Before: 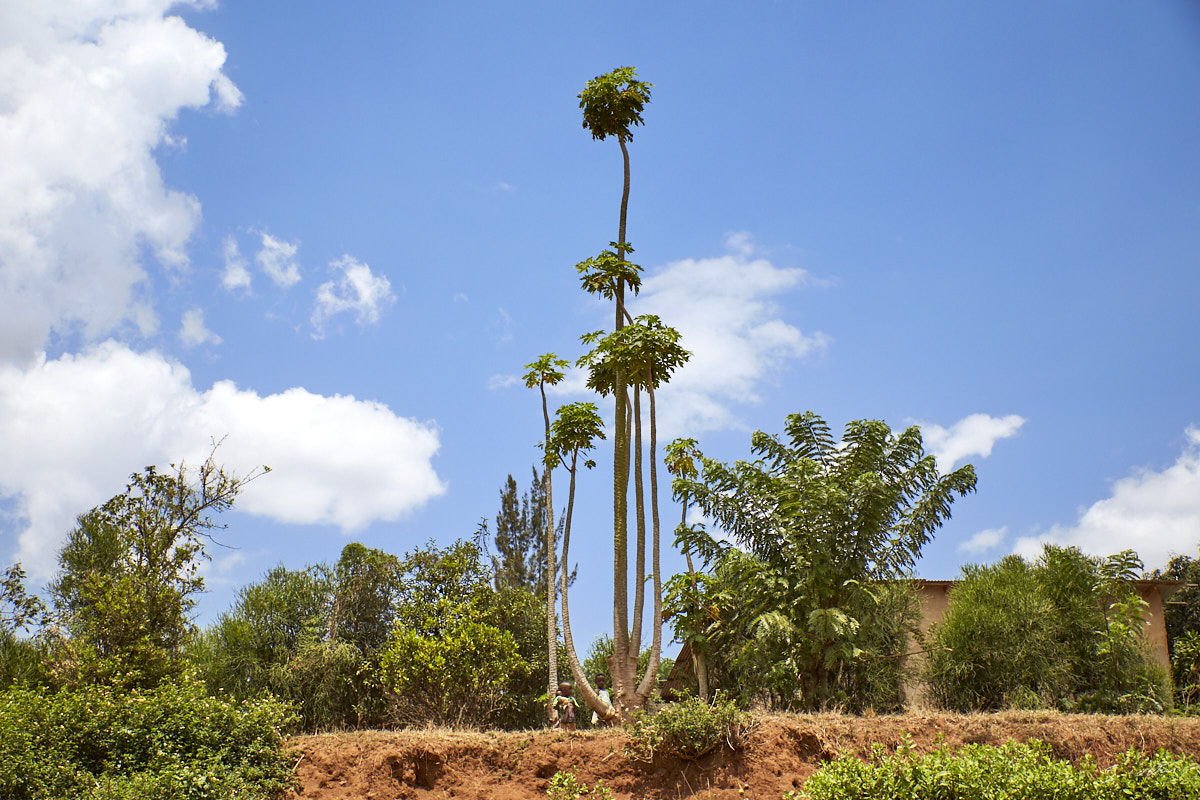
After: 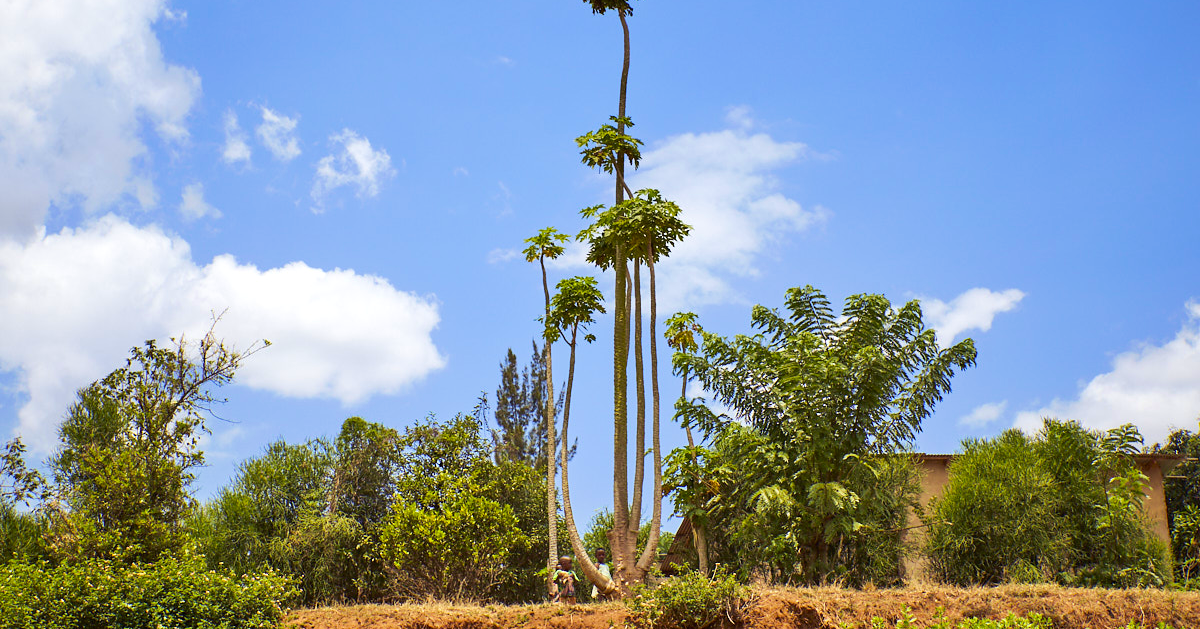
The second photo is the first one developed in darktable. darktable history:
color balance rgb: shadows lift › luminance -21.732%, shadows lift › chroma 6.514%, shadows lift › hue 270.49°, perceptual saturation grading › global saturation 19.921%, perceptual brilliance grading › mid-tones 10.911%, perceptual brilliance grading › shadows 14.757%
crop and rotate: top 15.851%, bottom 5.439%
velvia: strength 29.42%
